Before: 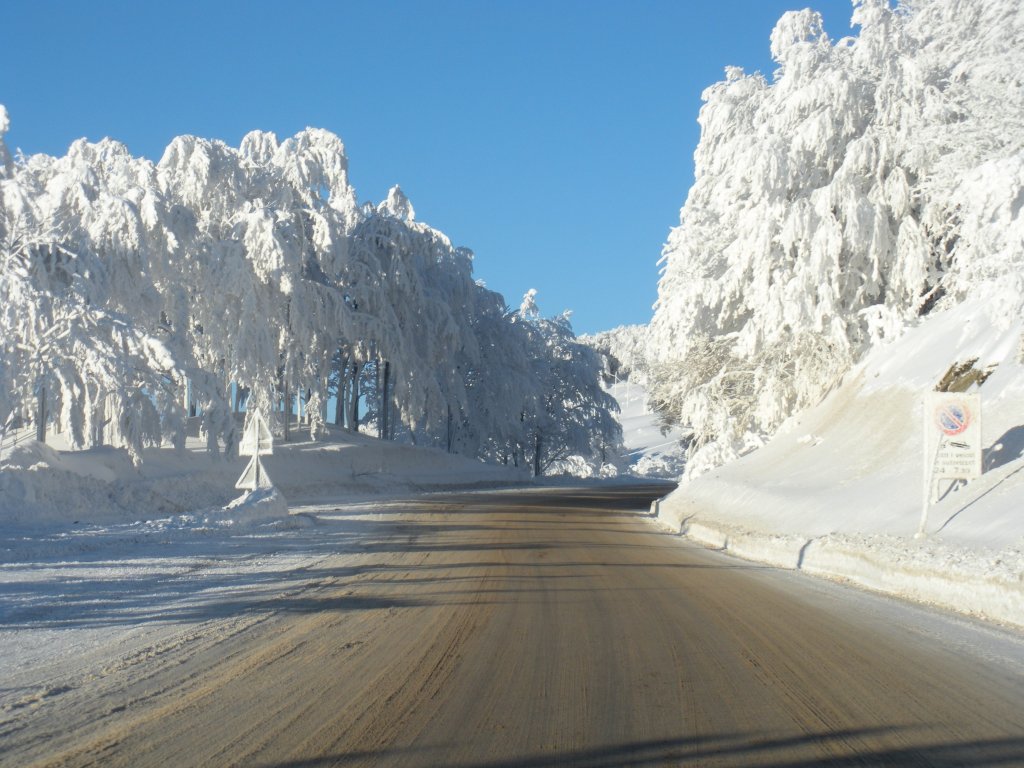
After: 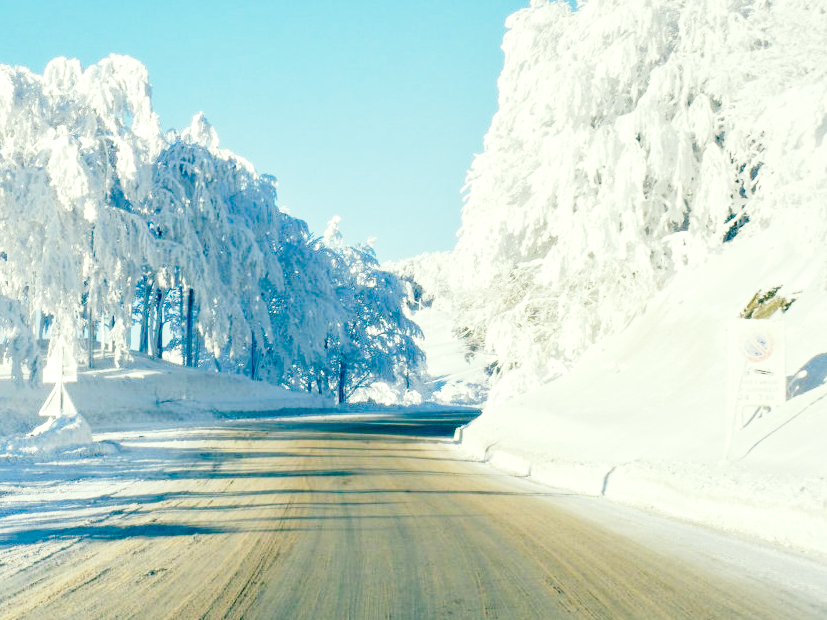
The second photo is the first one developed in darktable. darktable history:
contrast equalizer: y [[0.531, 0.548, 0.559, 0.557, 0.544, 0.527], [0.5 ×6], [0.5 ×6], [0 ×6], [0 ×6]]
color correction: highlights a* -4.73, highlights b* 5.06, saturation 0.97
contrast brightness saturation: contrast -0.11
local contrast: on, module defaults
color balance rgb: shadows lift › luminance -28.76%, shadows lift › chroma 10%, shadows lift › hue 230°, power › chroma 0.5%, power › hue 215°, highlights gain › luminance 7.14%, highlights gain › chroma 1%, highlights gain › hue 50°, global offset › luminance -0.29%, global offset › hue 260°, perceptual saturation grading › global saturation 20%, perceptual saturation grading › highlights -13.92%, perceptual saturation grading › shadows 50%
base curve: curves: ch0 [(0, 0) (0.028, 0.03) (0.121, 0.232) (0.46, 0.748) (0.859, 0.968) (1, 1)], preserve colors none
exposure: exposure 0.781 EV, compensate highlight preservation false
crop: left 19.159%, top 9.58%, bottom 9.58%
